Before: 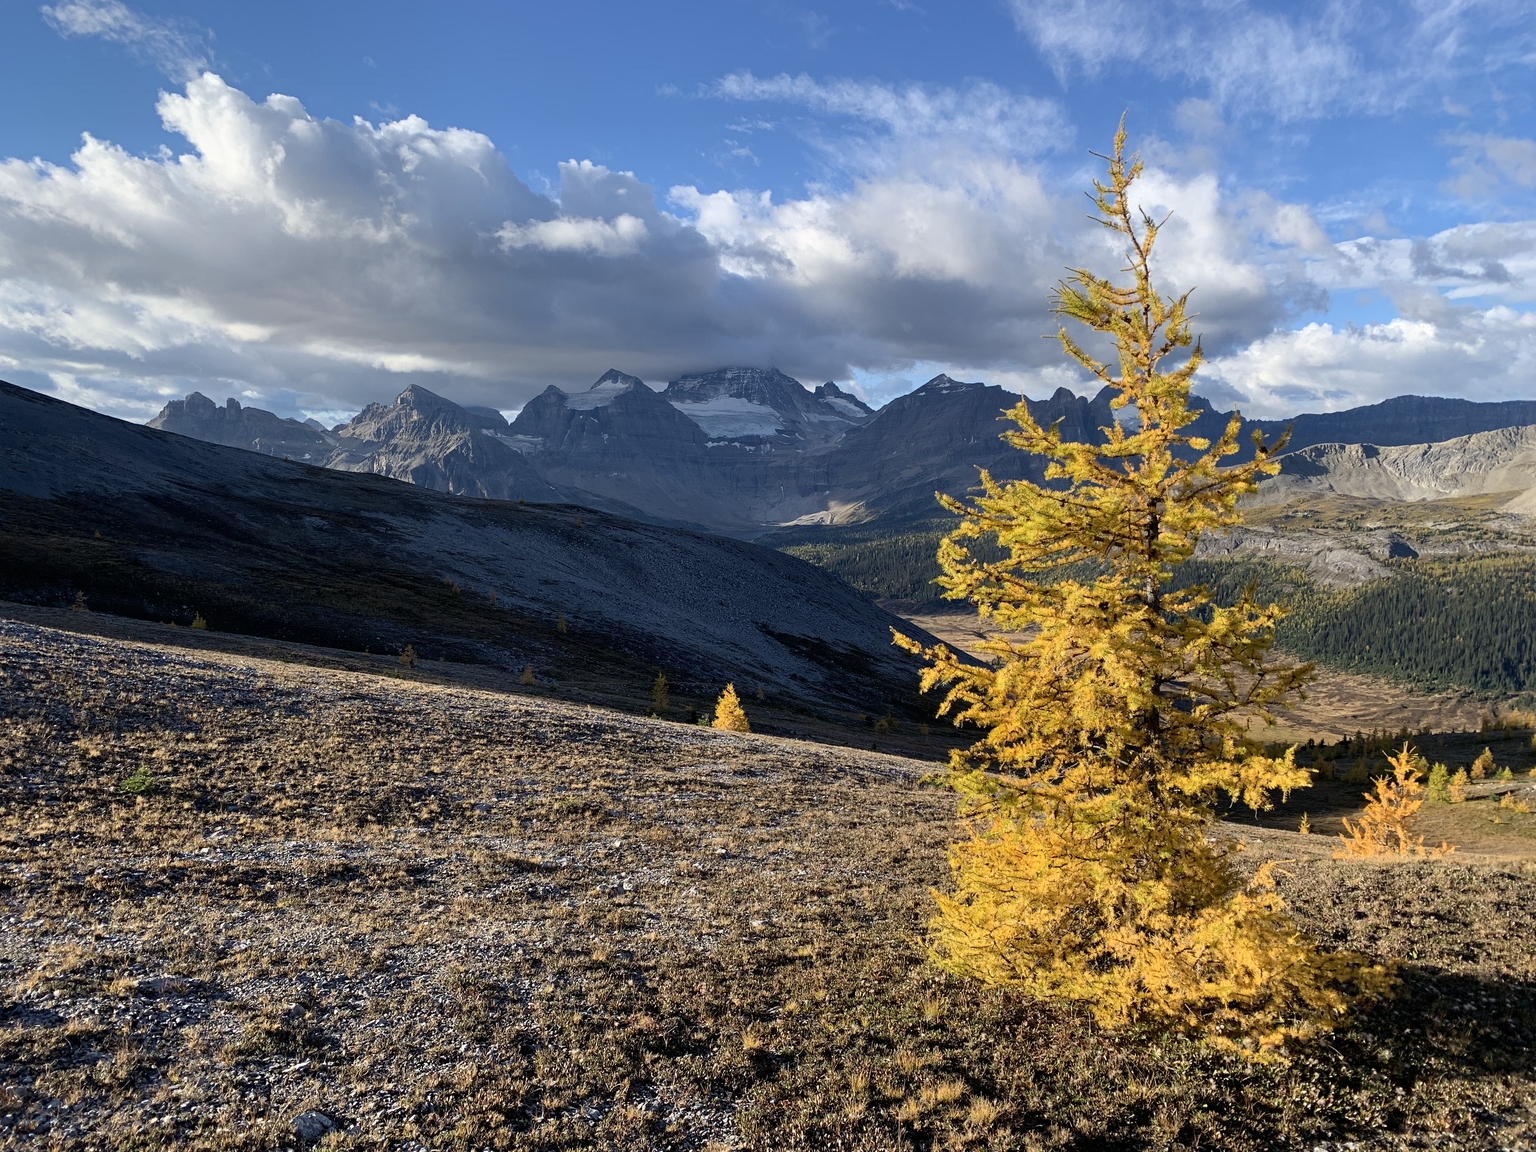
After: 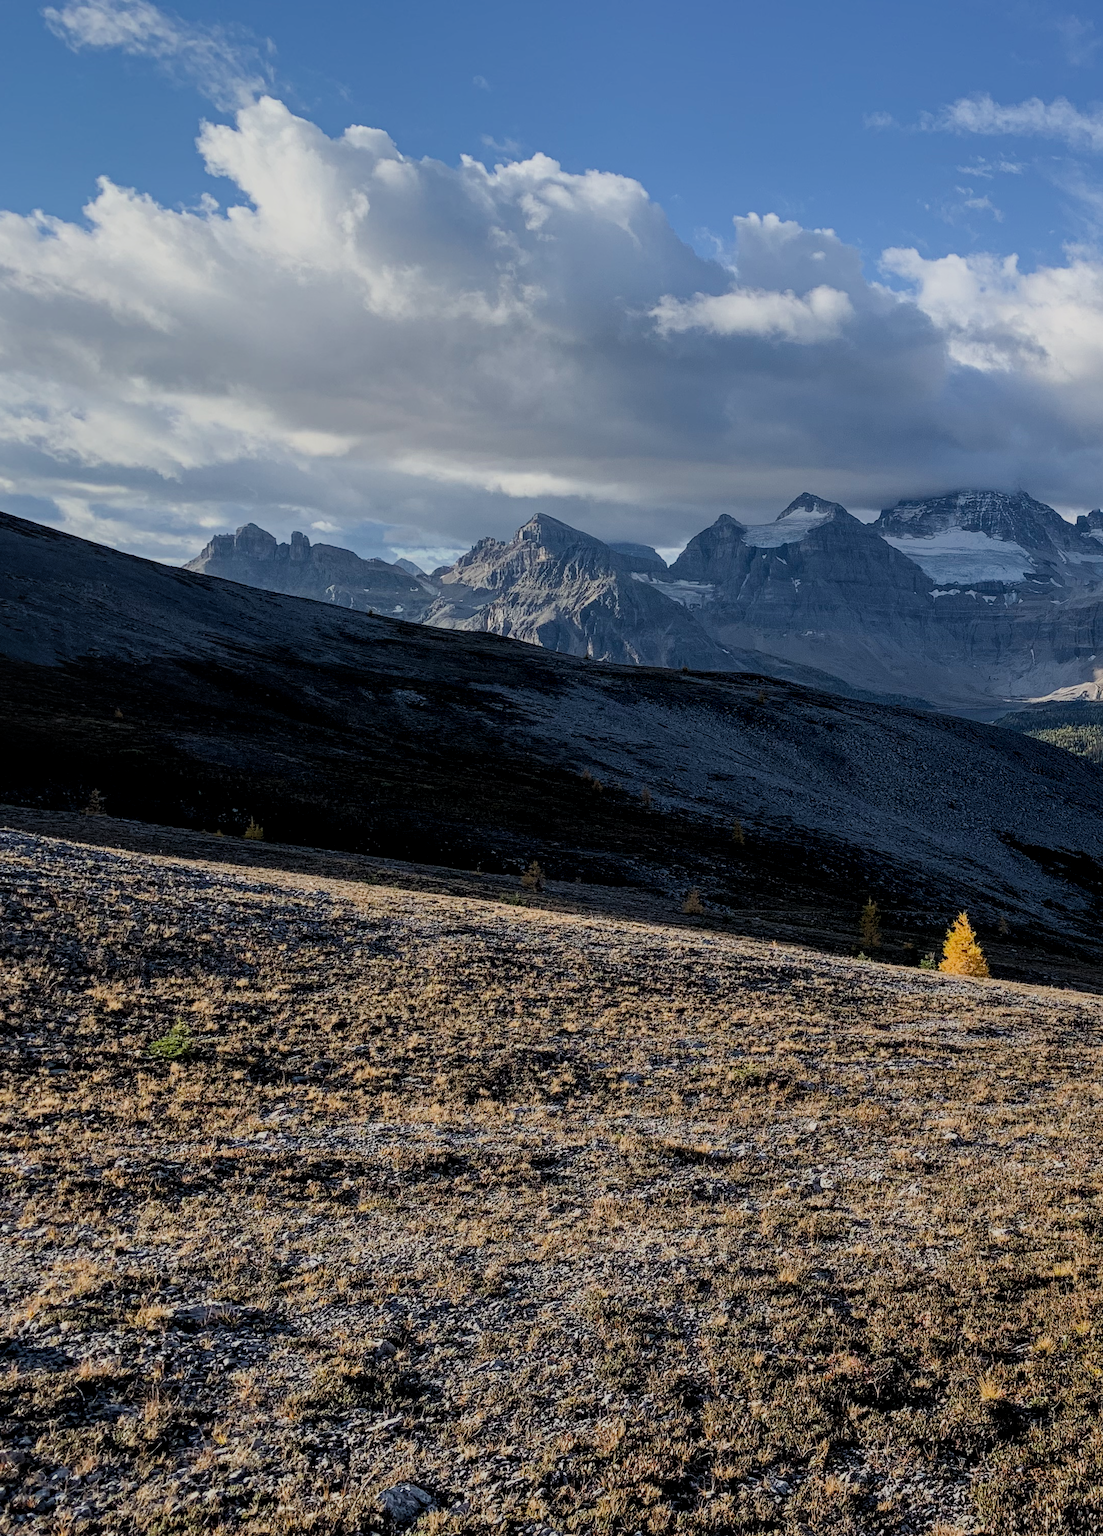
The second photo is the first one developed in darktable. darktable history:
local contrast: on, module defaults
crop: left 0.587%, right 45.588%, bottom 0.086%
filmic rgb: black relative exposure -6.98 EV, white relative exposure 5.63 EV, hardness 2.86
